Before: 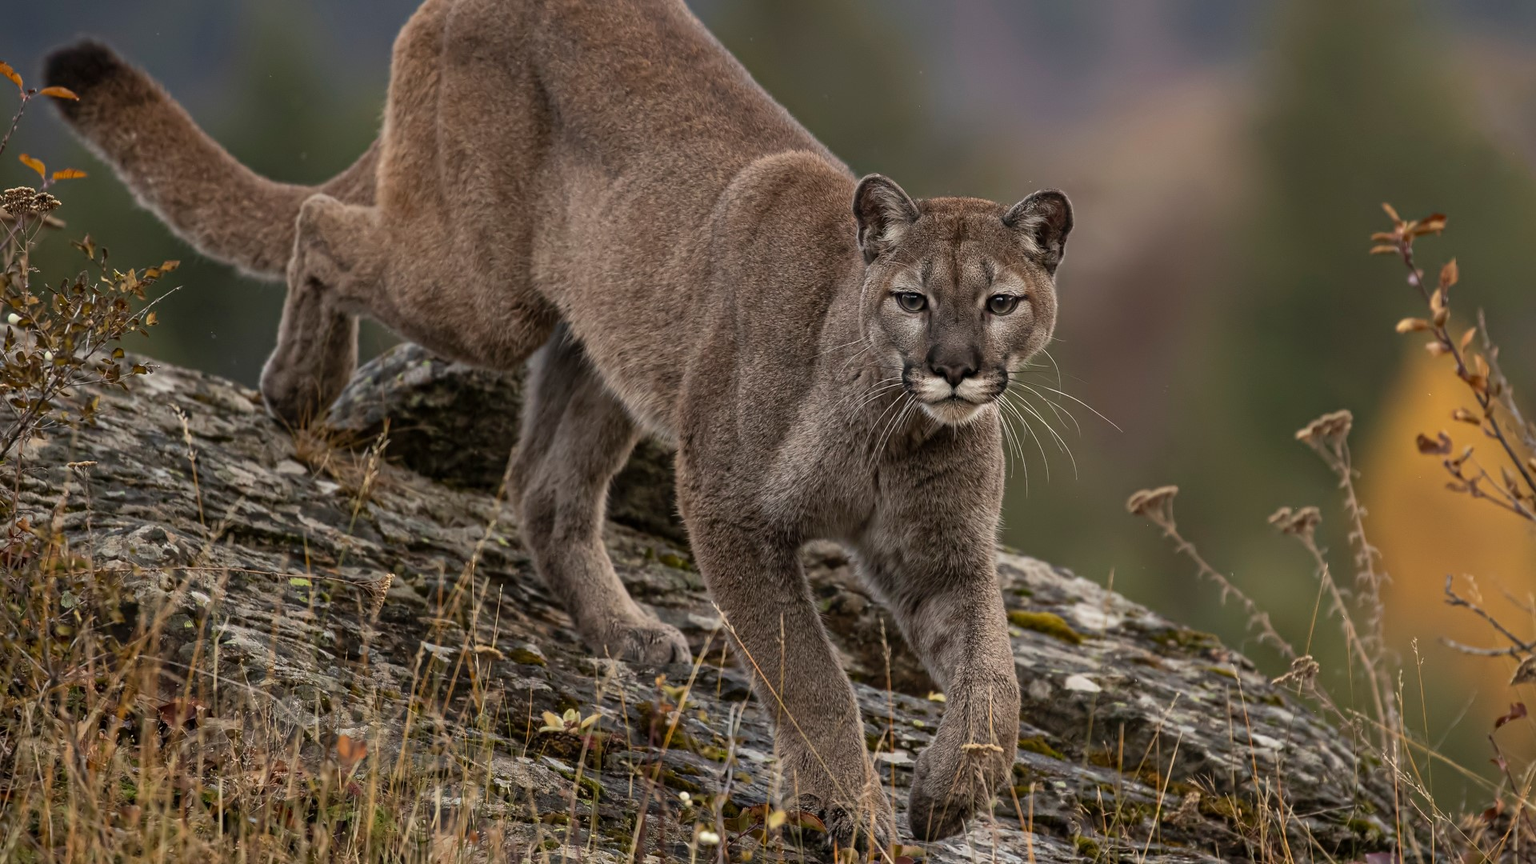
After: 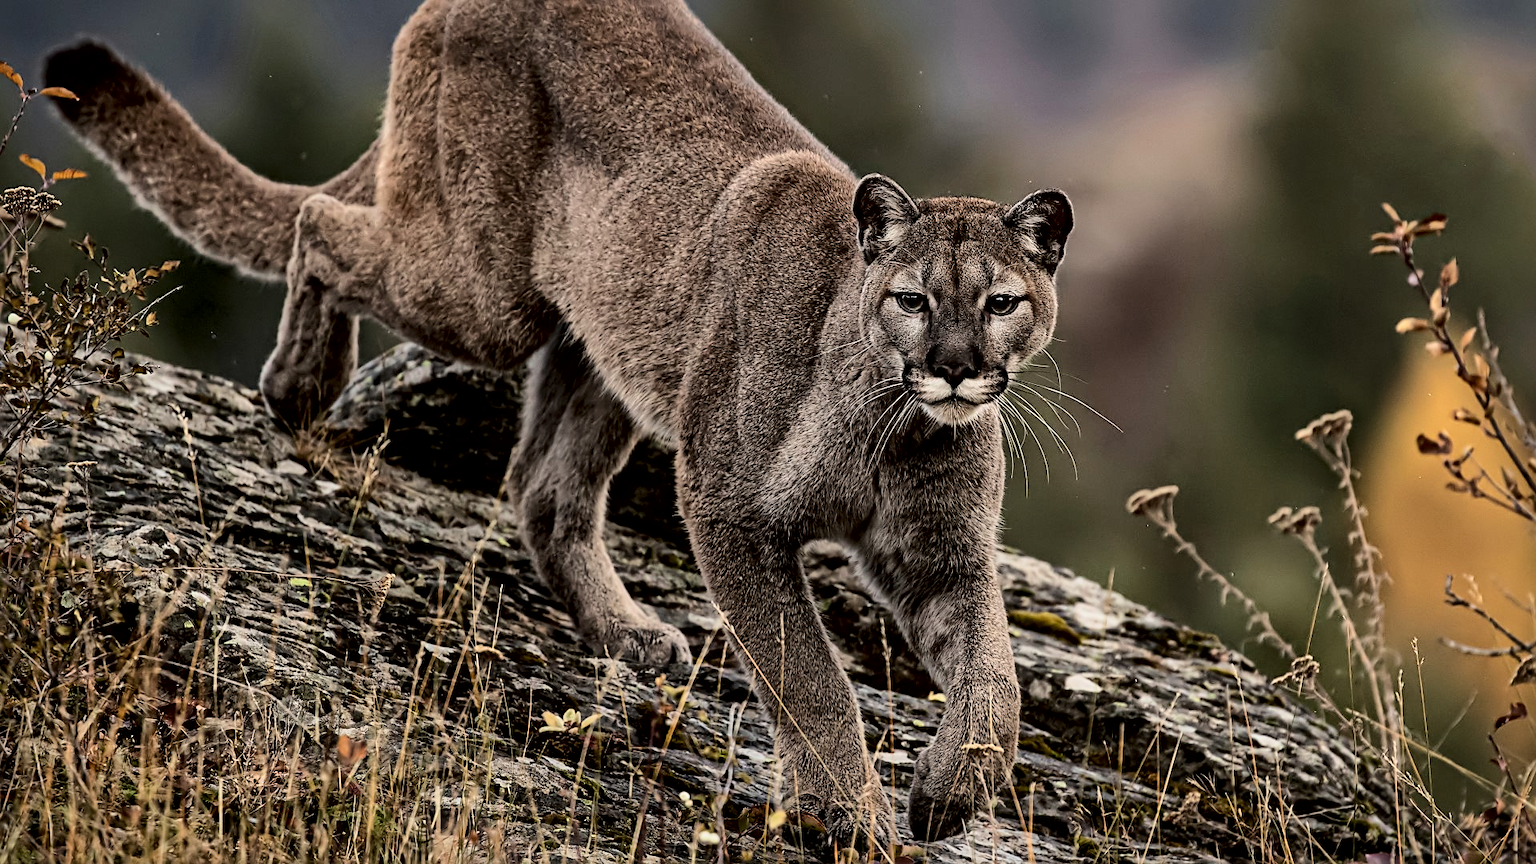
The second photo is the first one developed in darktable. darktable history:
local contrast: mode bilateral grid, contrast 71, coarseness 76, detail 181%, midtone range 0.2
sharpen: on, module defaults
tone curve: curves: ch0 [(0, 0) (0.049, 0.01) (0.154, 0.081) (0.491, 0.519) (0.748, 0.765) (1, 0.919)]; ch1 [(0, 0) (0.172, 0.123) (0.317, 0.272) (0.391, 0.424) (0.499, 0.497) (0.531, 0.541) (0.615, 0.608) (0.741, 0.783) (1, 1)]; ch2 [(0, 0) (0.411, 0.424) (0.483, 0.478) (0.546, 0.532) (0.652, 0.633) (1, 1)]
